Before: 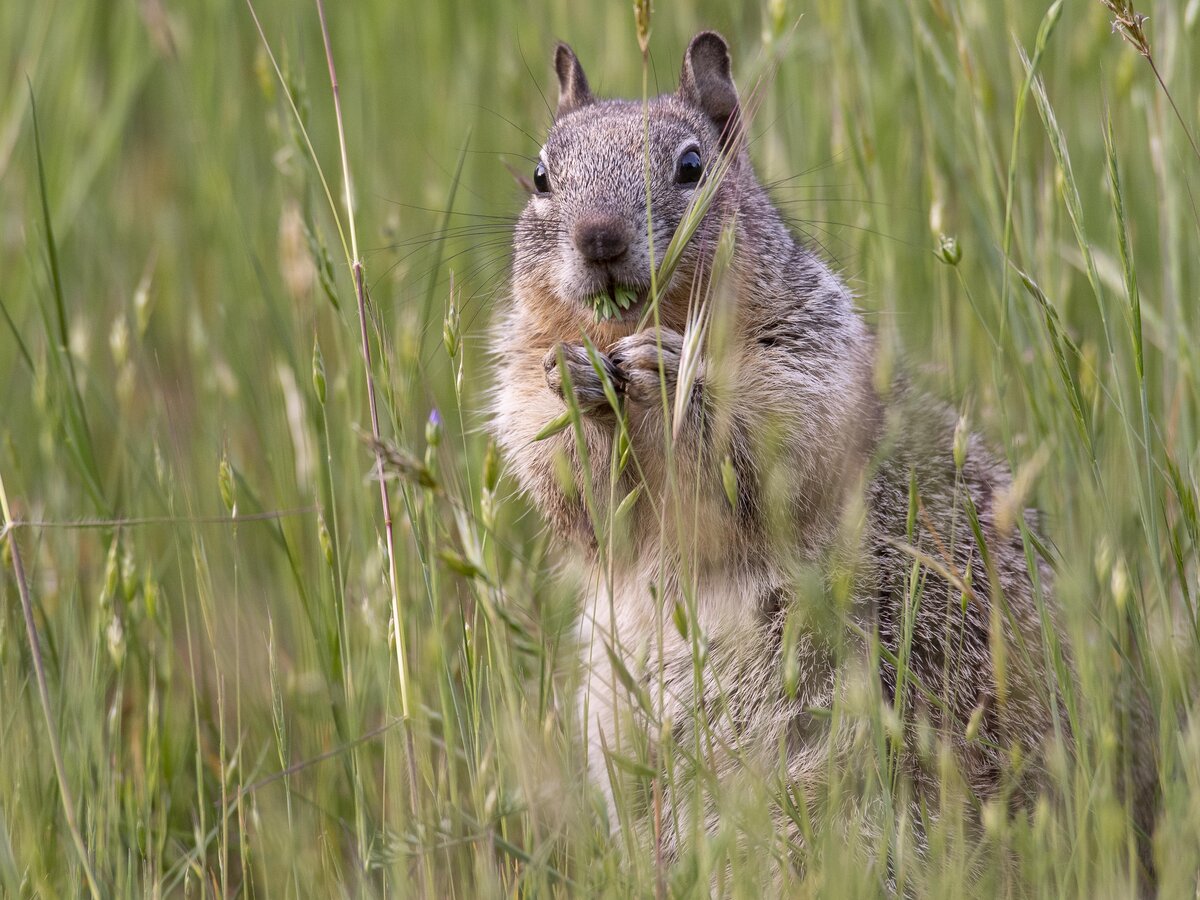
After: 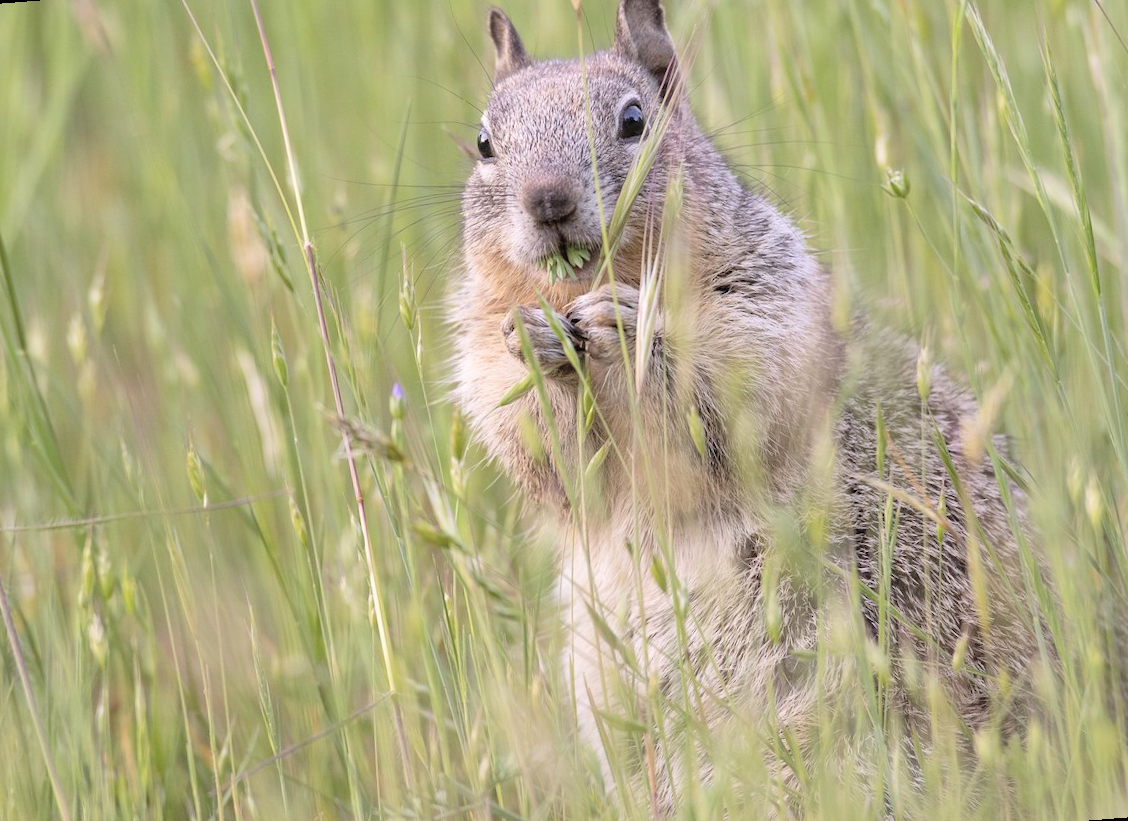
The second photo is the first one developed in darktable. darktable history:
global tonemap: drago (0.7, 100)
rotate and perspective: rotation -4.57°, crop left 0.054, crop right 0.944, crop top 0.087, crop bottom 0.914
